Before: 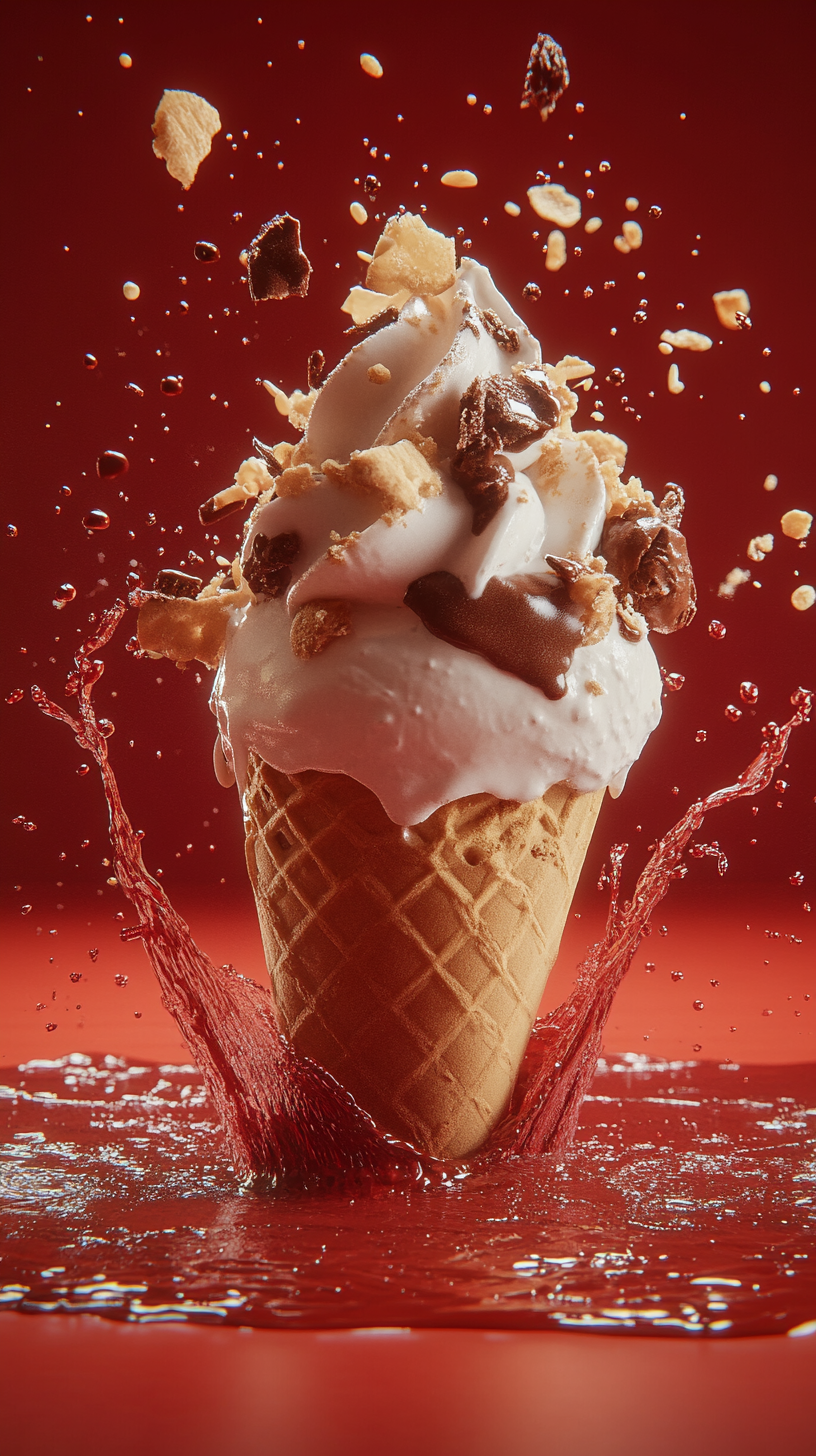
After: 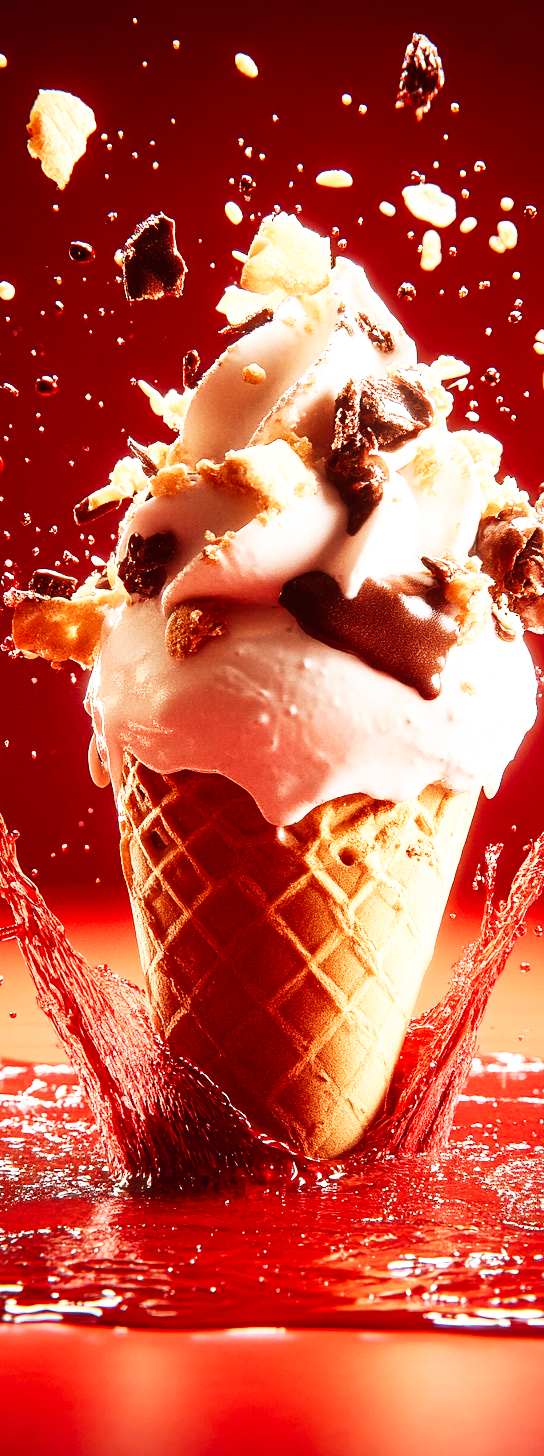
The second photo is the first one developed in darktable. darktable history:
tone equalizer: -8 EV -0.781 EV, -7 EV -0.696 EV, -6 EV -0.584 EV, -5 EV -0.37 EV, -3 EV 0.376 EV, -2 EV 0.6 EV, -1 EV 0.686 EV, +0 EV 0.765 EV, edges refinement/feathering 500, mask exposure compensation -1.57 EV, preserve details no
base curve: curves: ch0 [(0, 0) (0.007, 0.004) (0.027, 0.03) (0.046, 0.07) (0.207, 0.54) (0.442, 0.872) (0.673, 0.972) (1, 1)], preserve colors none
crop and rotate: left 15.421%, right 17.813%
